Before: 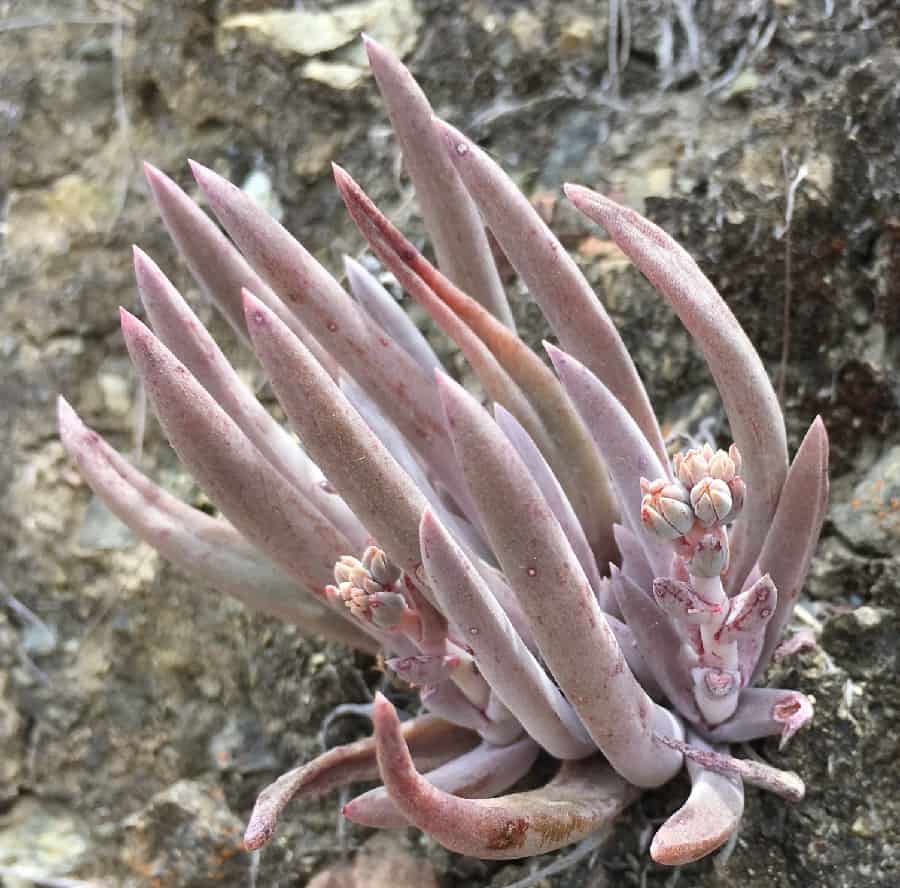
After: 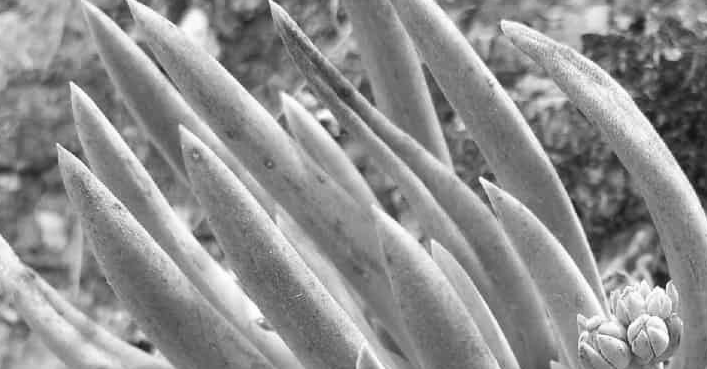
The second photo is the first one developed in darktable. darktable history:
crop: left 7.036%, top 18.398%, right 14.379%, bottom 40.043%
monochrome: on, module defaults
color correction: highlights a* 1.83, highlights b* 34.02, shadows a* -36.68, shadows b* -5.48
